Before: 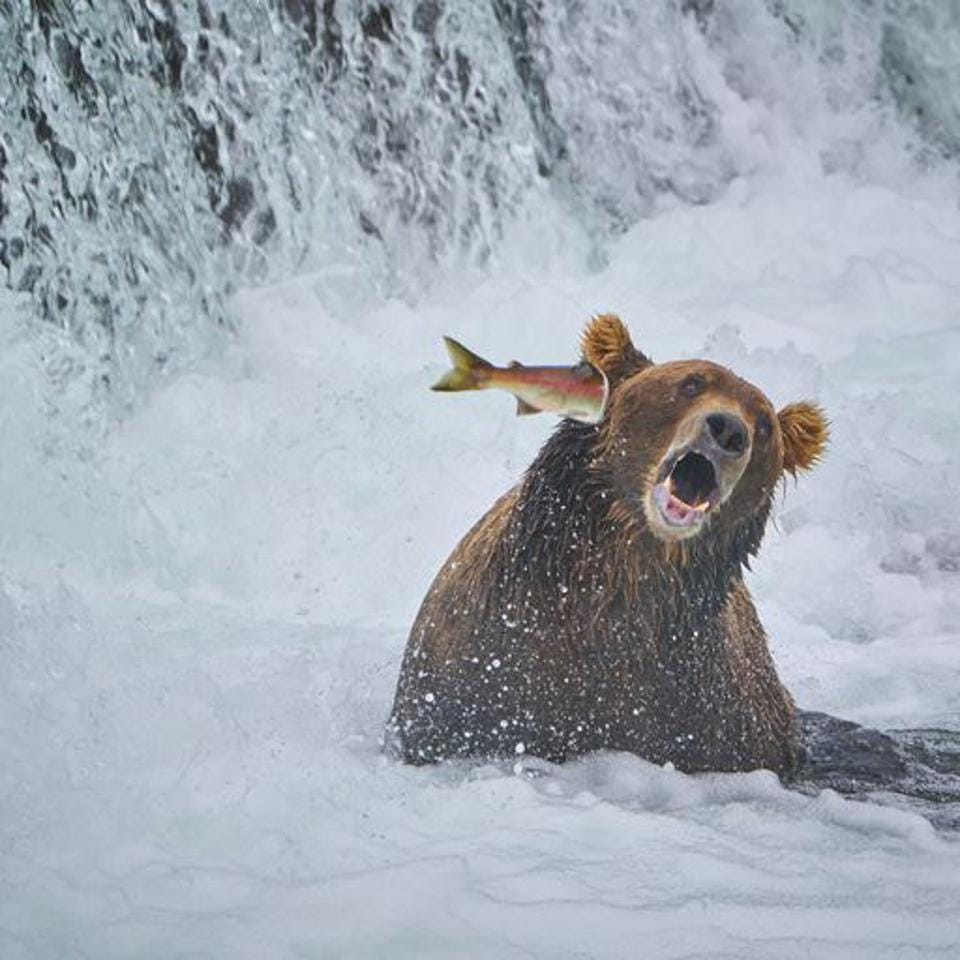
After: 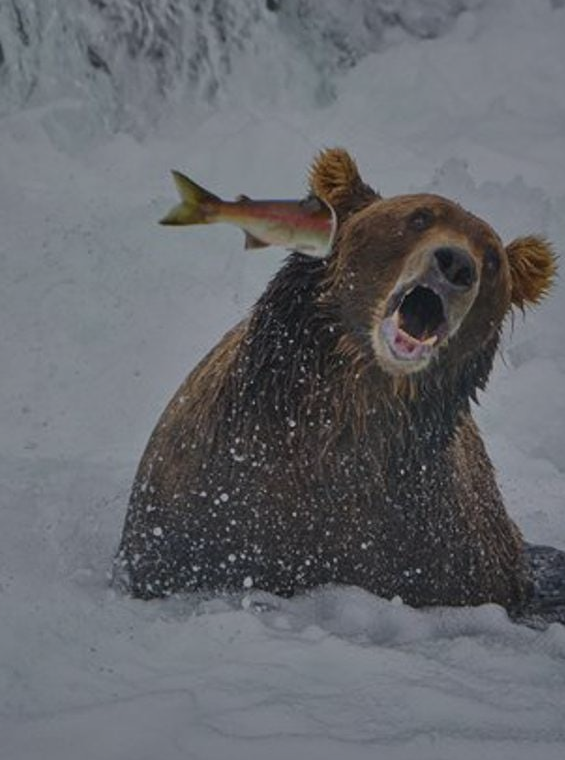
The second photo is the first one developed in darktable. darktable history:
shadows and highlights: low approximation 0.01, soften with gaussian
crop and rotate: left 28.416%, top 17.299%, right 12.639%, bottom 3.466%
exposure: exposure -1.489 EV, compensate highlight preservation false
